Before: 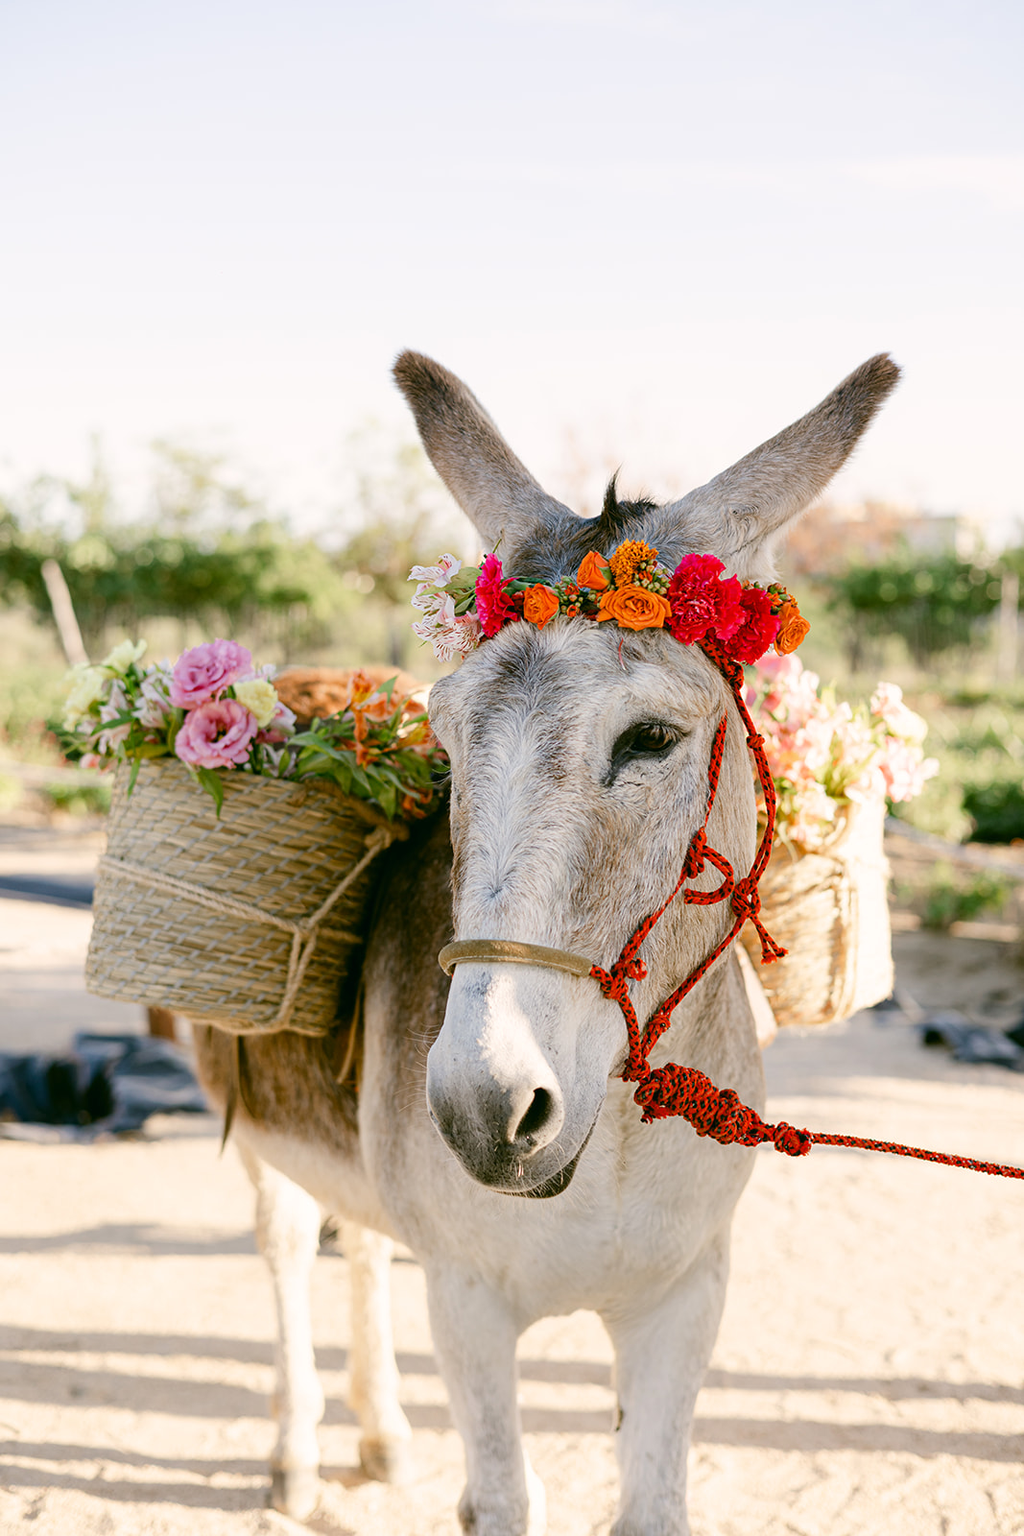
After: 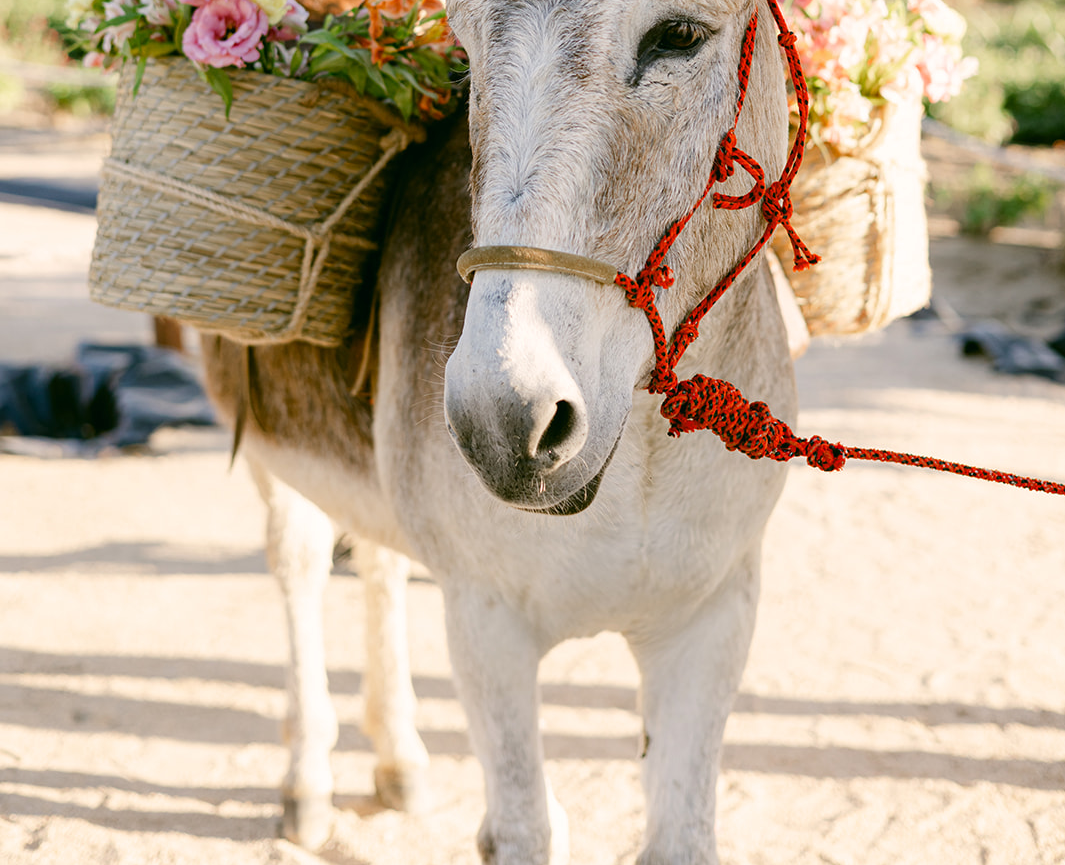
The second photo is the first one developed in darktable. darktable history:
crop and rotate: top 45.89%, right 0.119%
